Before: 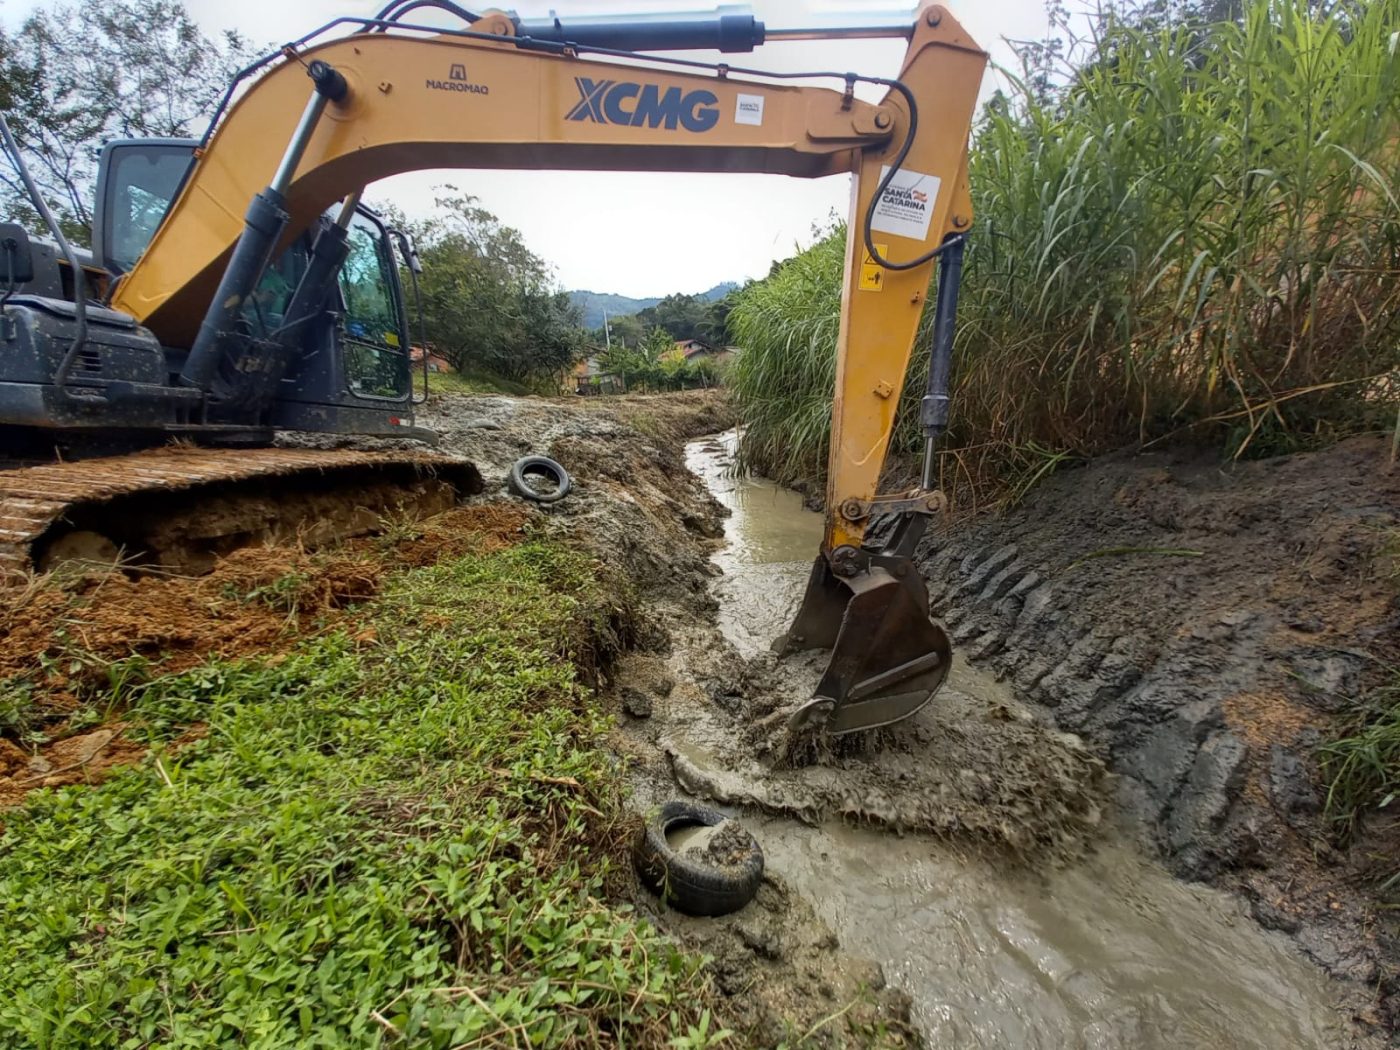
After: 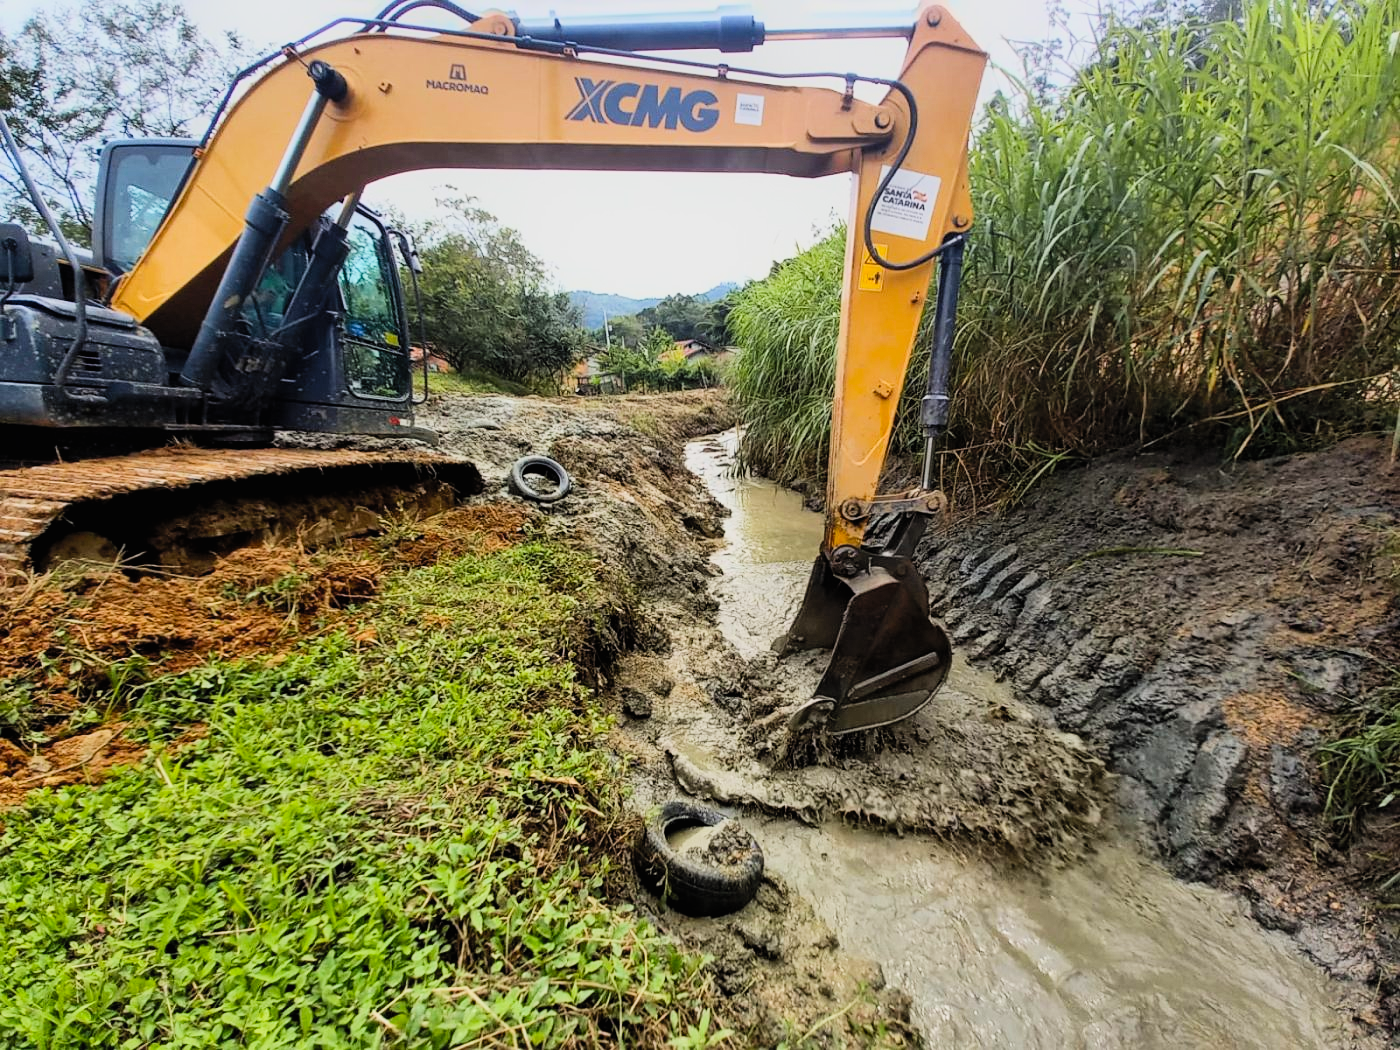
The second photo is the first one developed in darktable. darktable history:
contrast brightness saturation: contrast 0.24, brightness 0.26, saturation 0.39
sharpen: radius 1.272, amount 0.305, threshold 0
filmic rgb: black relative exposure -6.82 EV, white relative exposure 5.89 EV, hardness 2.71
